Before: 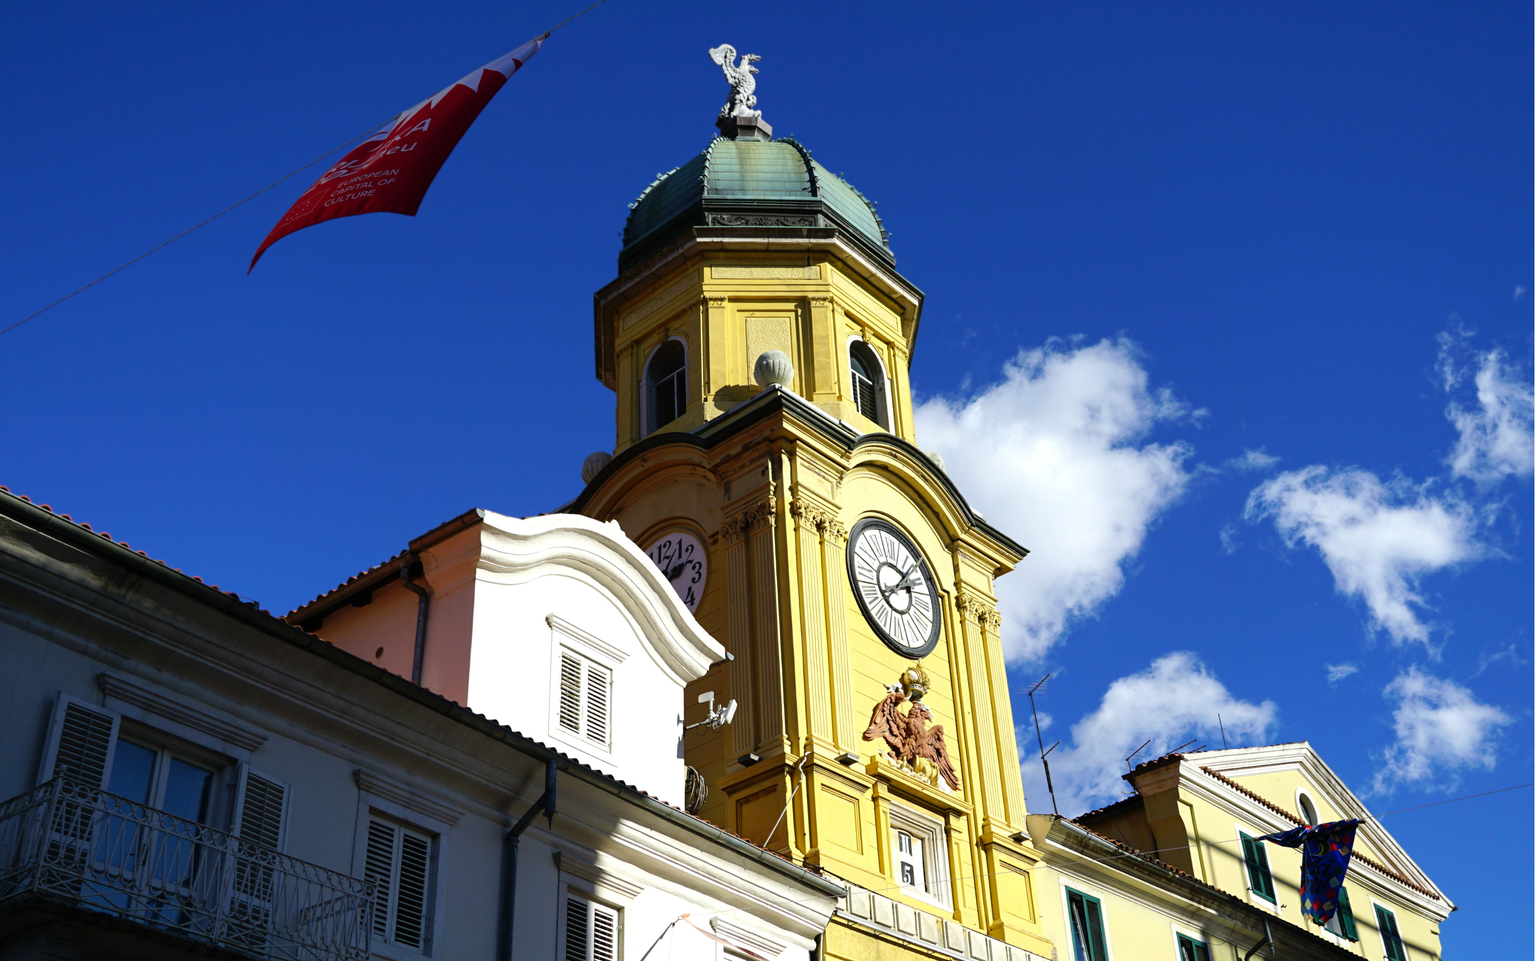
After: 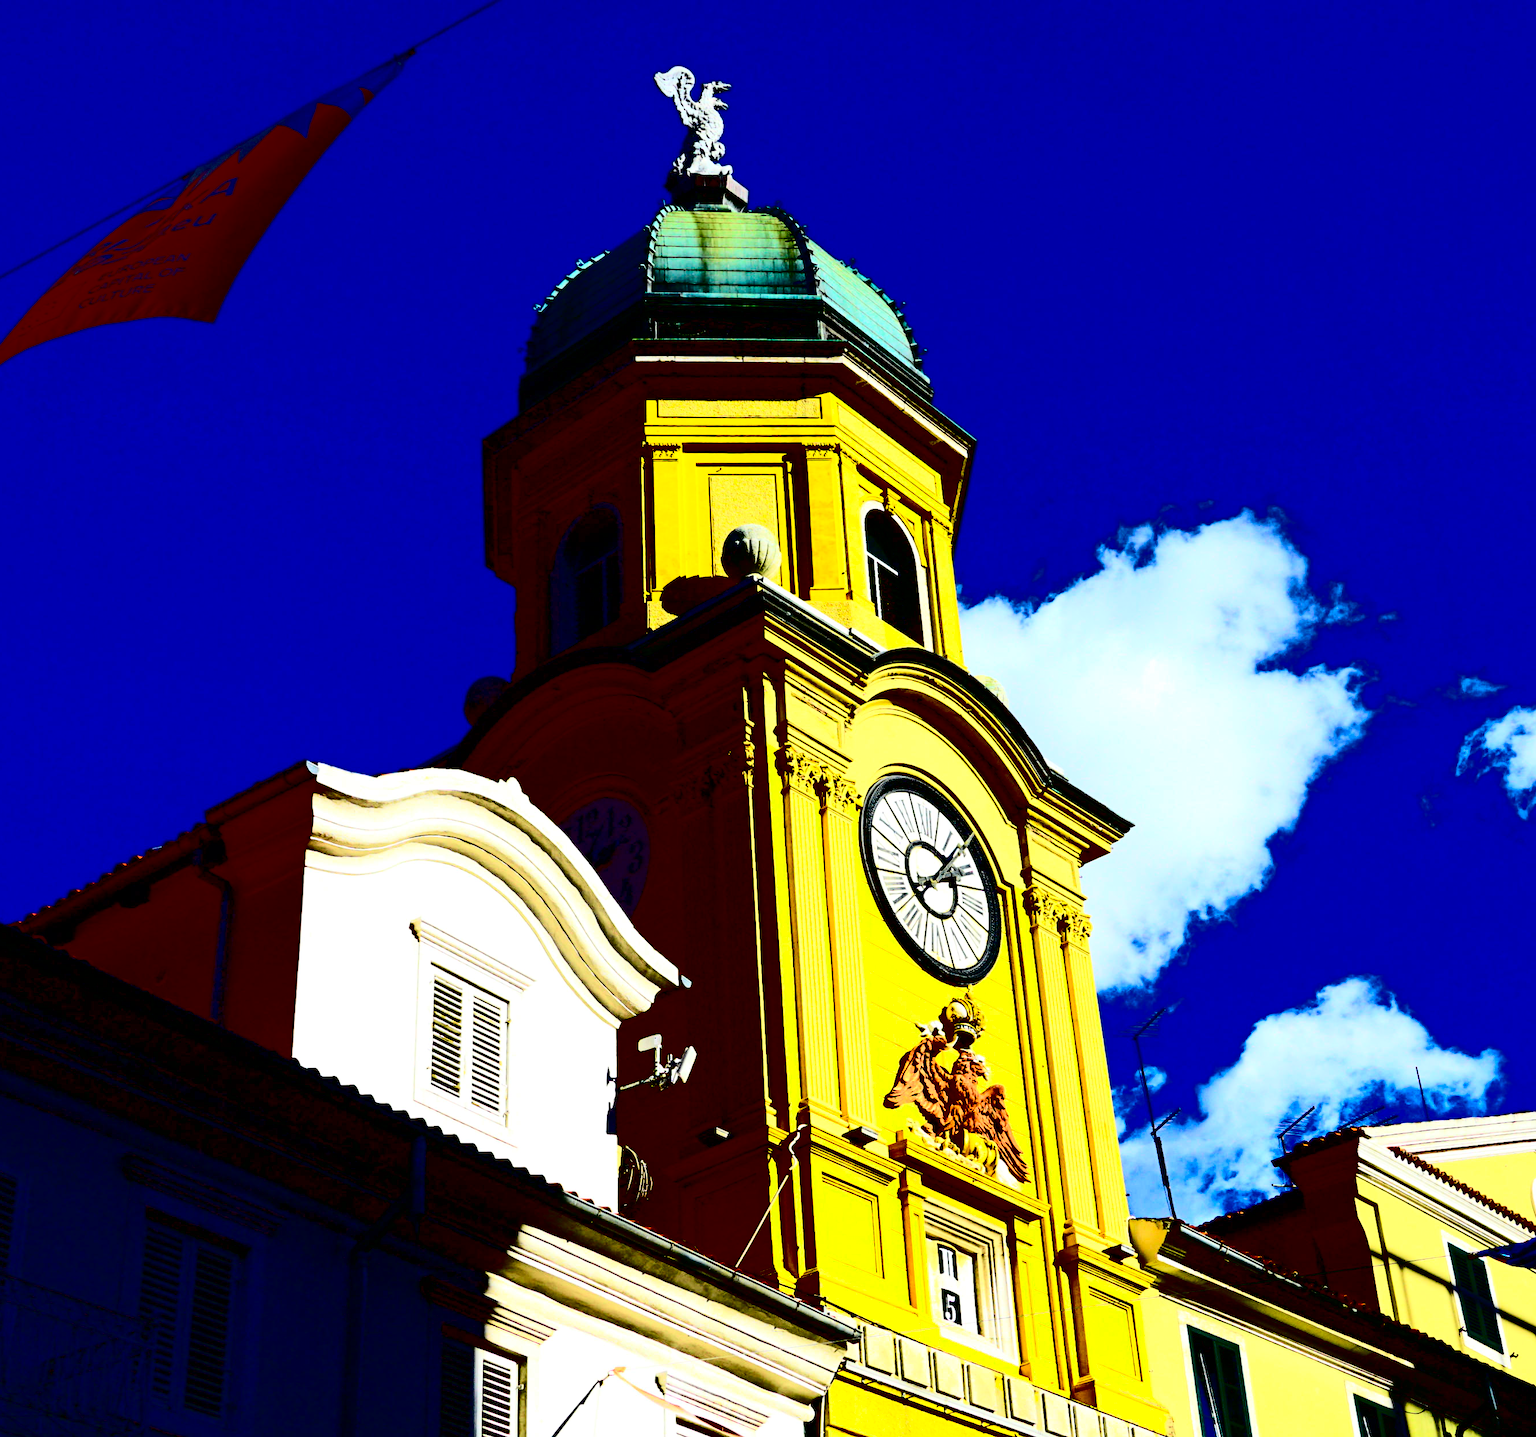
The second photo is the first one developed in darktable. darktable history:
crop and rotate: left 17.732%, right 15.423%
tone curve: curves: ch0 [(0, 0) (0.126, 0.061) (0.338, 0.285) (0.494, 0.518) (0.703, 0.762) (1, 1)]; ch1 [(0, 0) (0.364, 0.322) (0.443, 0.441) (0.5, 0.501) (0.55, 0.578) (1, 1)]; ch2 [(0, 0) (0.44, 0.424) (0.501, 0.499) (0.557, 0.564) (0.613, 0.682) (0.707, 0.746) (1, 1)], color space Lab, independent channels, preserve colors none
contrast brightness saturation: contrast 0.77, brightness -1, saturation 1
